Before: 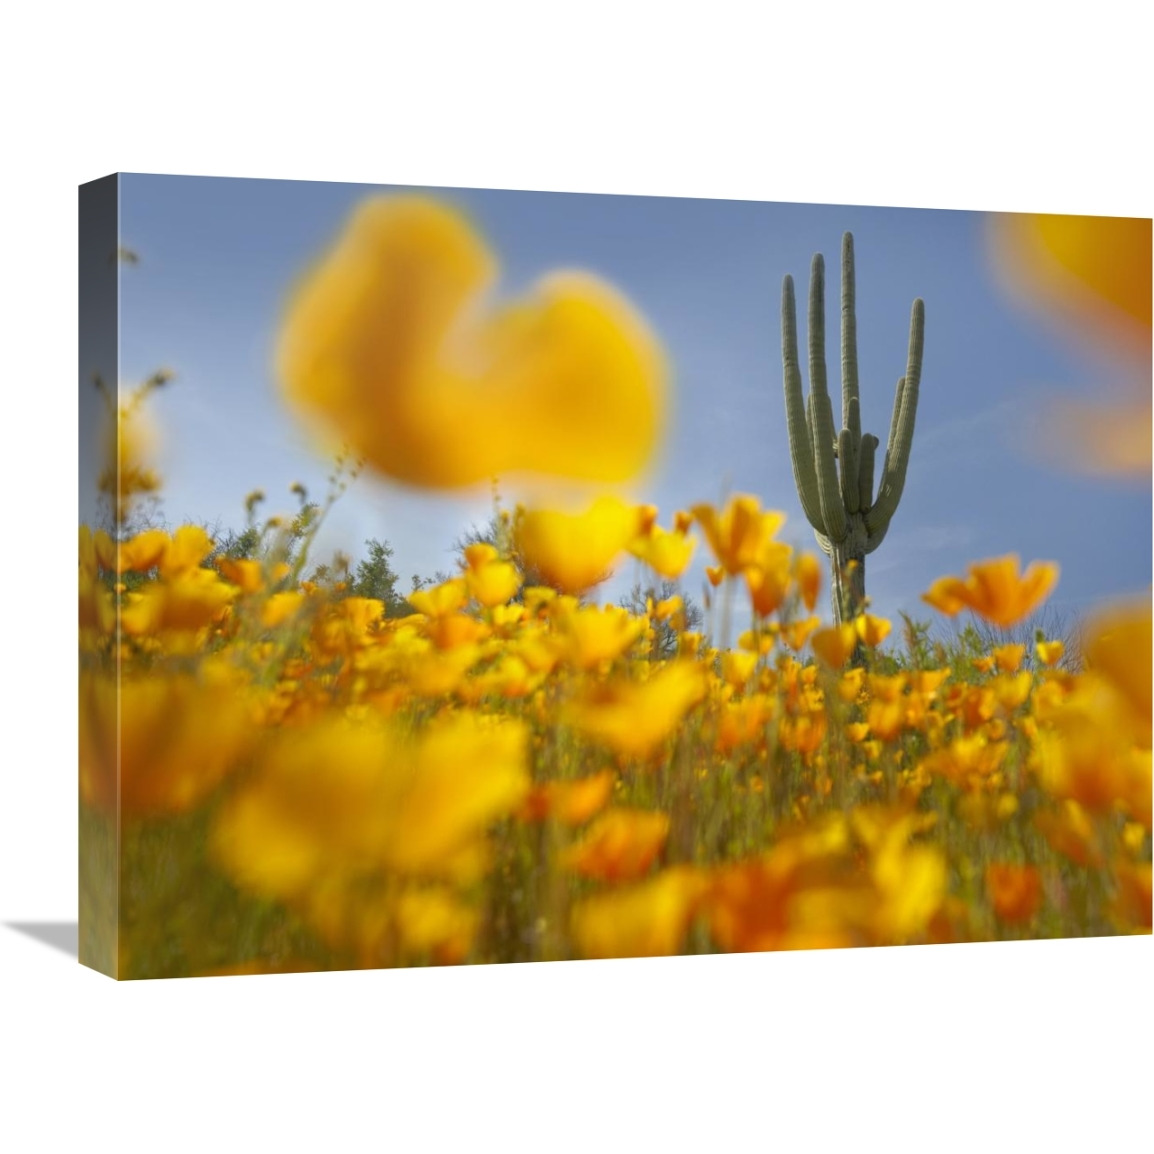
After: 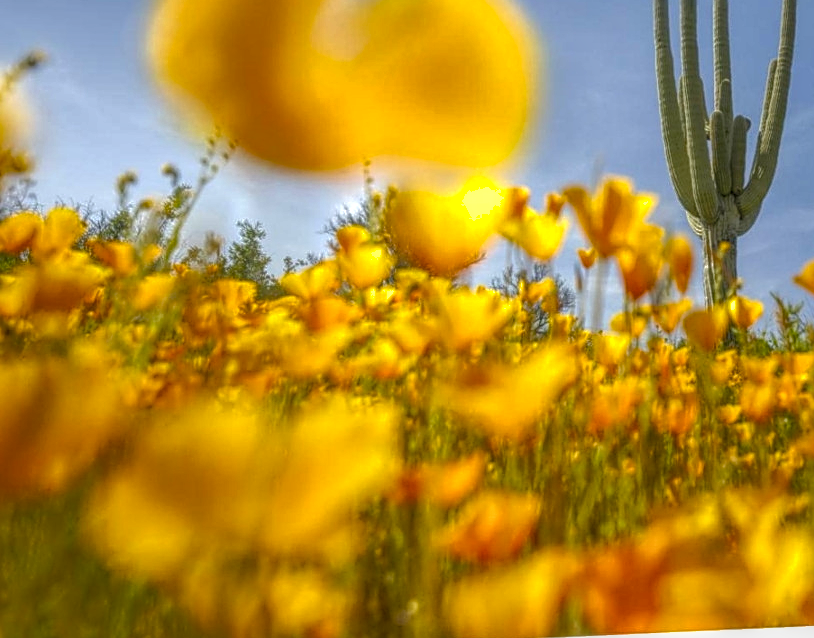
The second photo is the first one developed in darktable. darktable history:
crop: left 11.123%, top 27.61%, right 18.3%, bottom 17.034%
sharpen: on, module defaults
color balance rgb: shadows lift › luminance -20%, power › hue 72.24°, highlights gain › luminance 15%, global offset › hue 171.6°, perceptual saturation grading › global saturation 14.09%, perceptual saturation grading › highlights -25%, perceptual saturation grading › shadows 25%, global vibrance 25%, contrast 10%
shadows and highlights: on, module defaults
local contrast: highlights 20%, shadows 30%, detail 200%, midtone range 0.2
